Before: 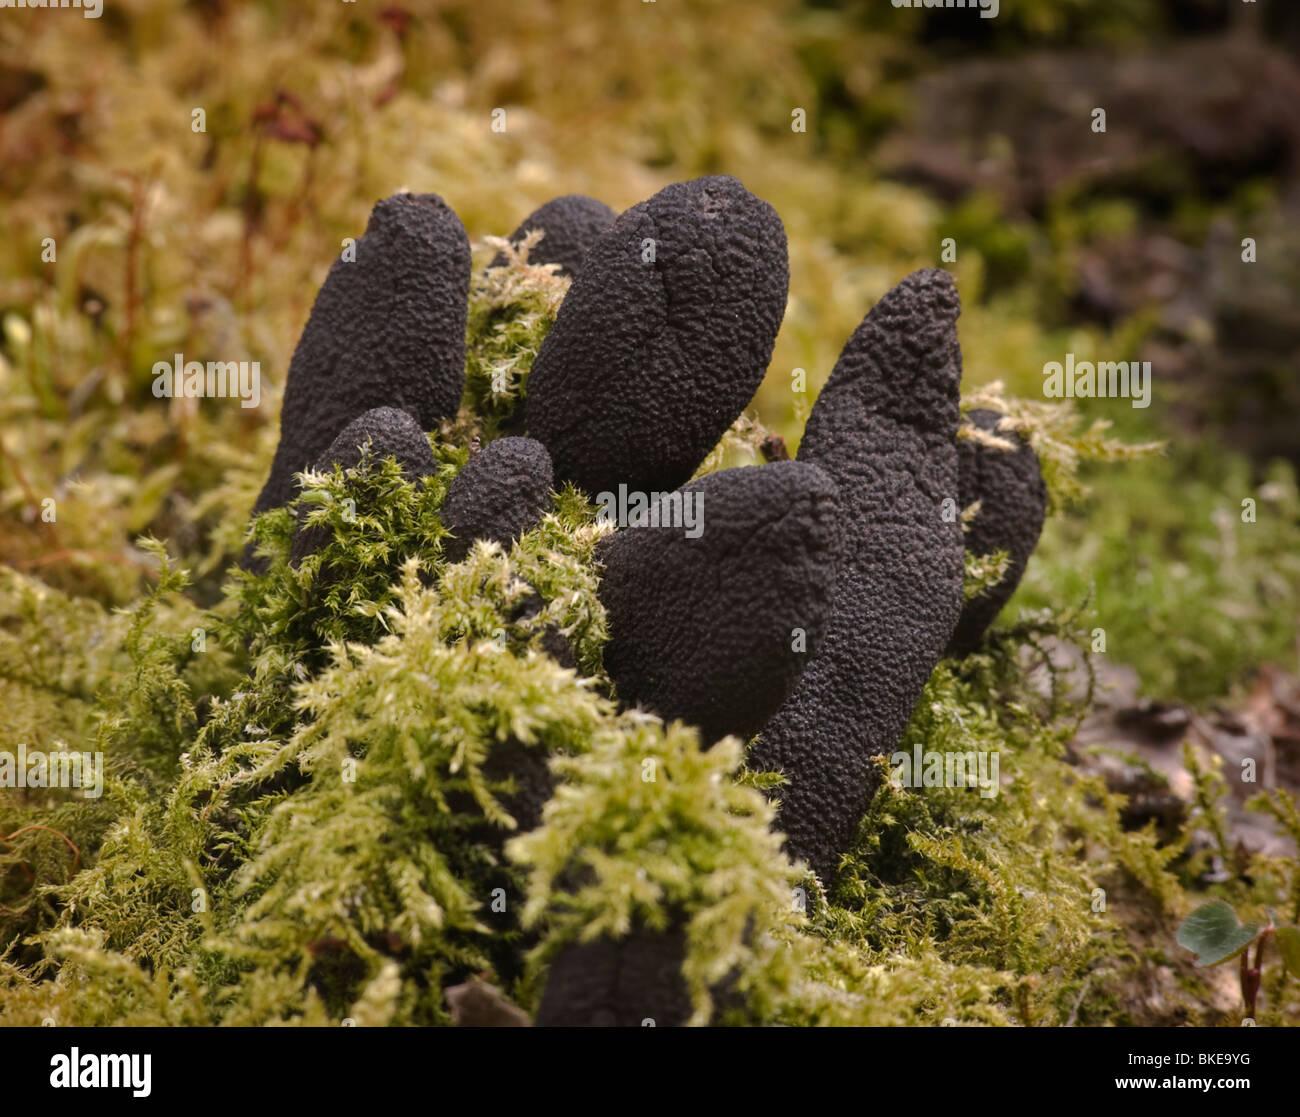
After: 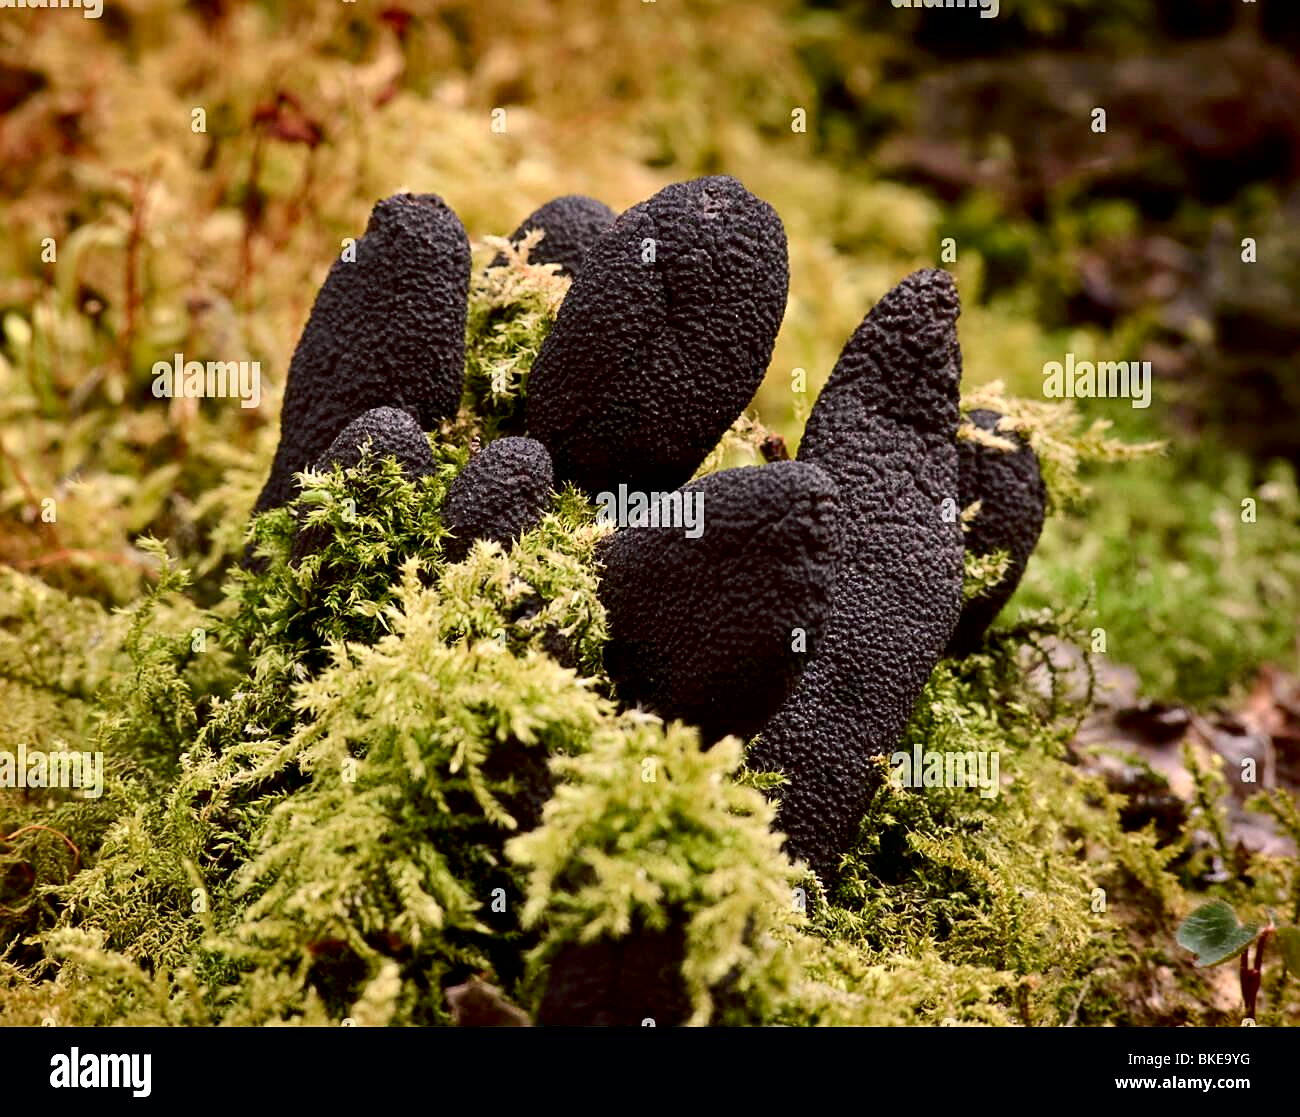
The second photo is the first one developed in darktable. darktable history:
tone curve: curves: ch0 [(0, 0) (0.051, 0.021) (0.11, 0.069) (0.249, 0.235) (0.452, 0.526) (0.596, 0.713) (0.703, 0.83) (0.851, 0.938) (1, 1)]; ch1 [(0, 0) (0.1, 0.038) (0.318, 0.221) (0.413, 0.325) (0.443, 0.412) (0.483, 0.474) (0.503, 0.501) (0.516, 0.517) (0.548, 0.568) (0.569, 0.599) (0.594, 0.634) (0.666, 0.701) (1, 1)]; ch2 [(0, 0) (0.453, 0.435) (0.479, 0.476) (0.504, 0.5) (0.529, 0.537) (0.556, 0.583) (0.584, 0.618) (0.824, 0.815) (1, 1)], color space Lab, independent channels, preserve colors none
exposure: black level correction 0.009, compensate highlight preservation false
sharpen: on, module defaults
